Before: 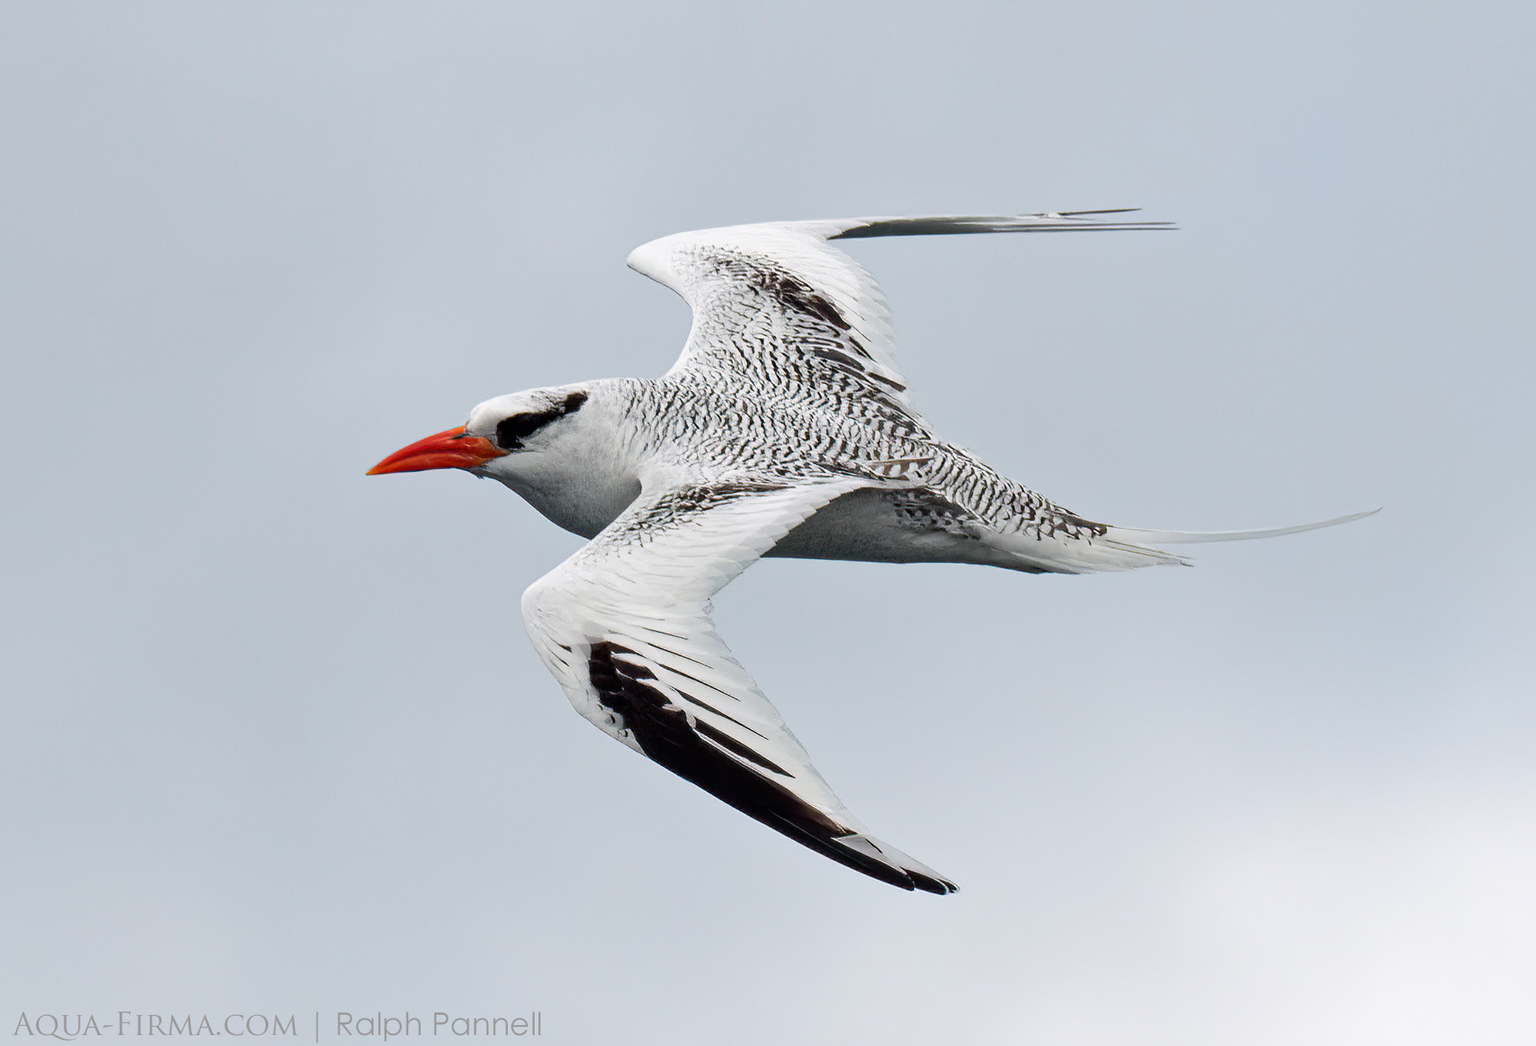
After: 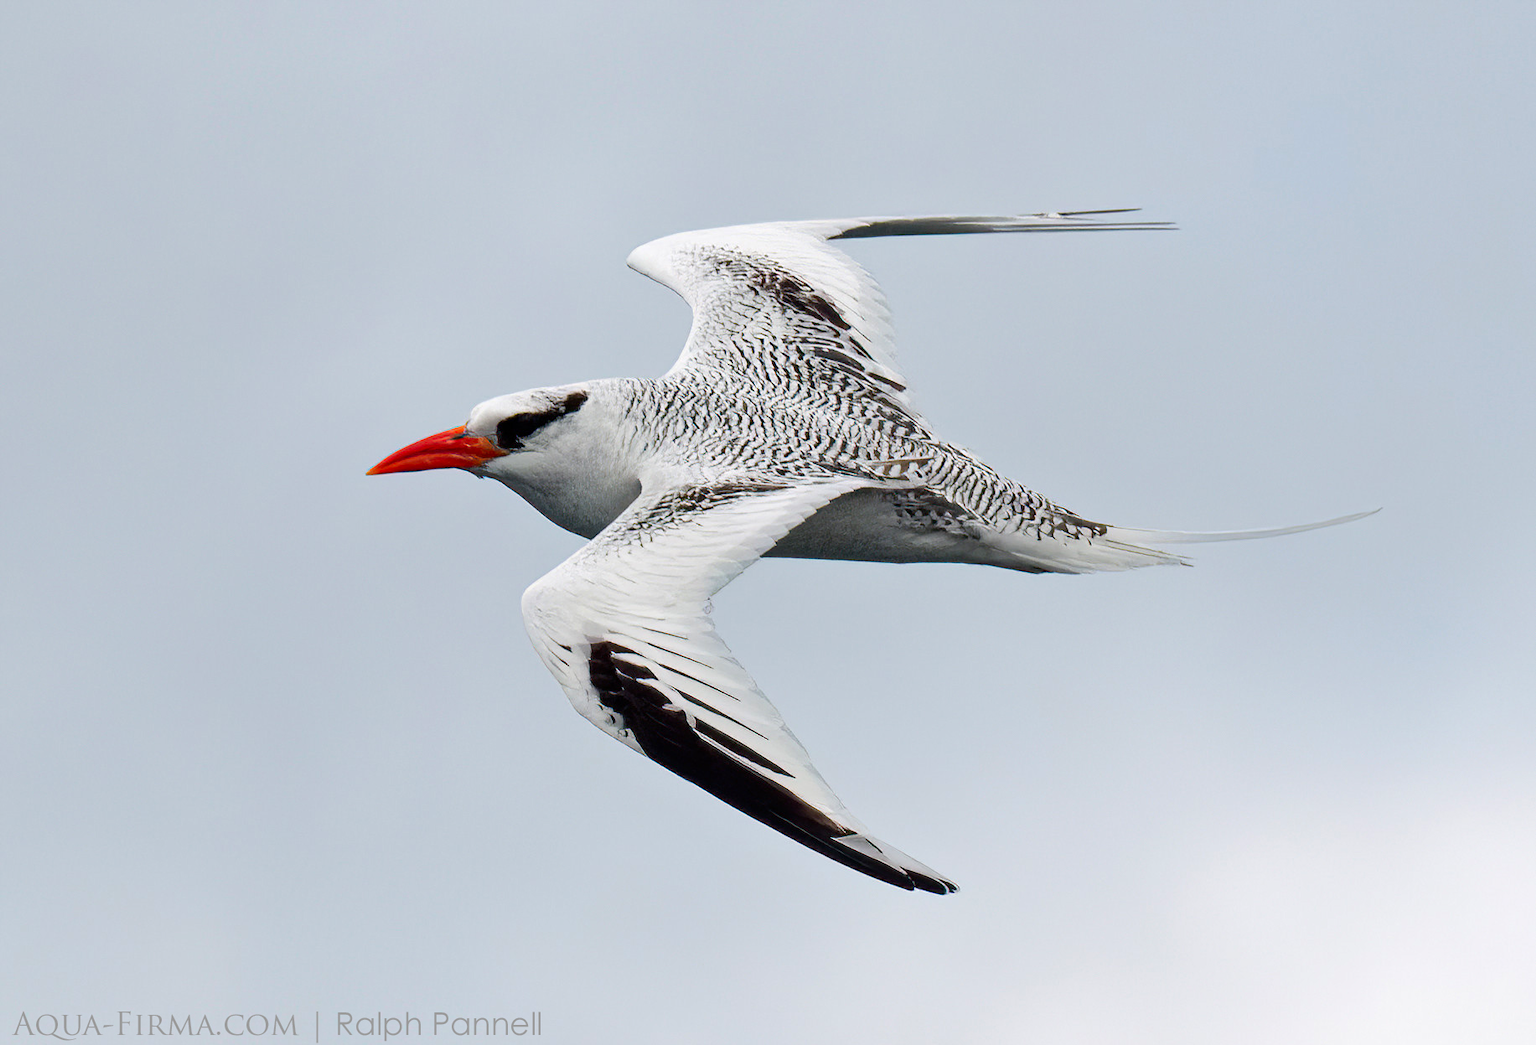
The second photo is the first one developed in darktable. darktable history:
contrast brightness saturation: contrast 0.045, saturation 0.157
